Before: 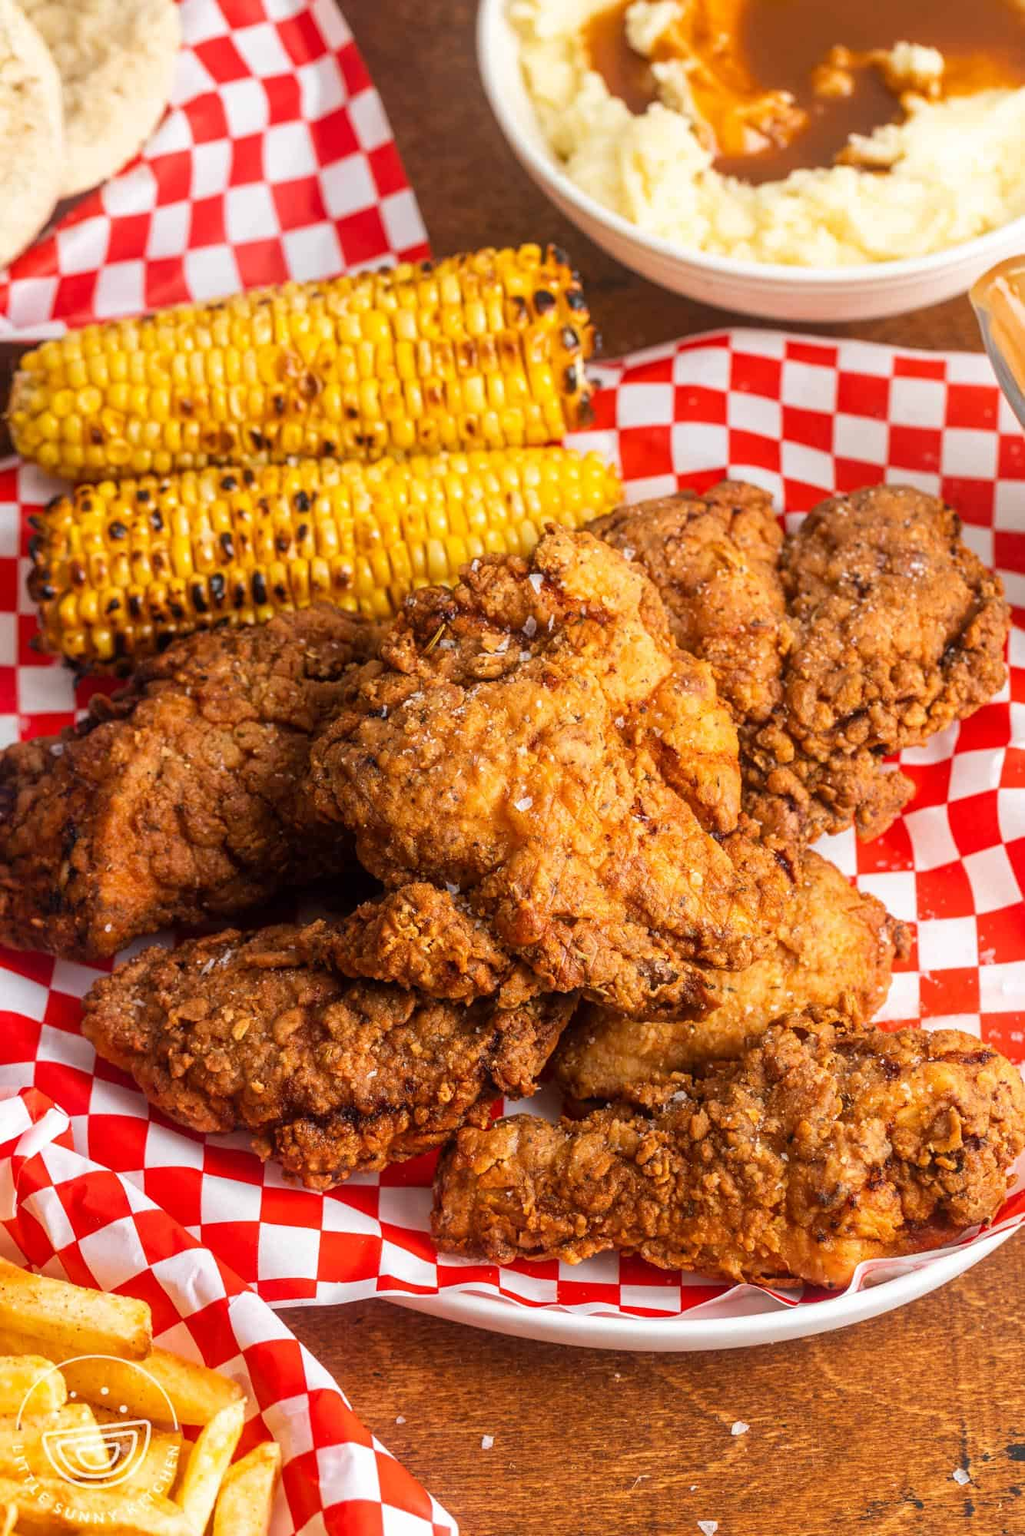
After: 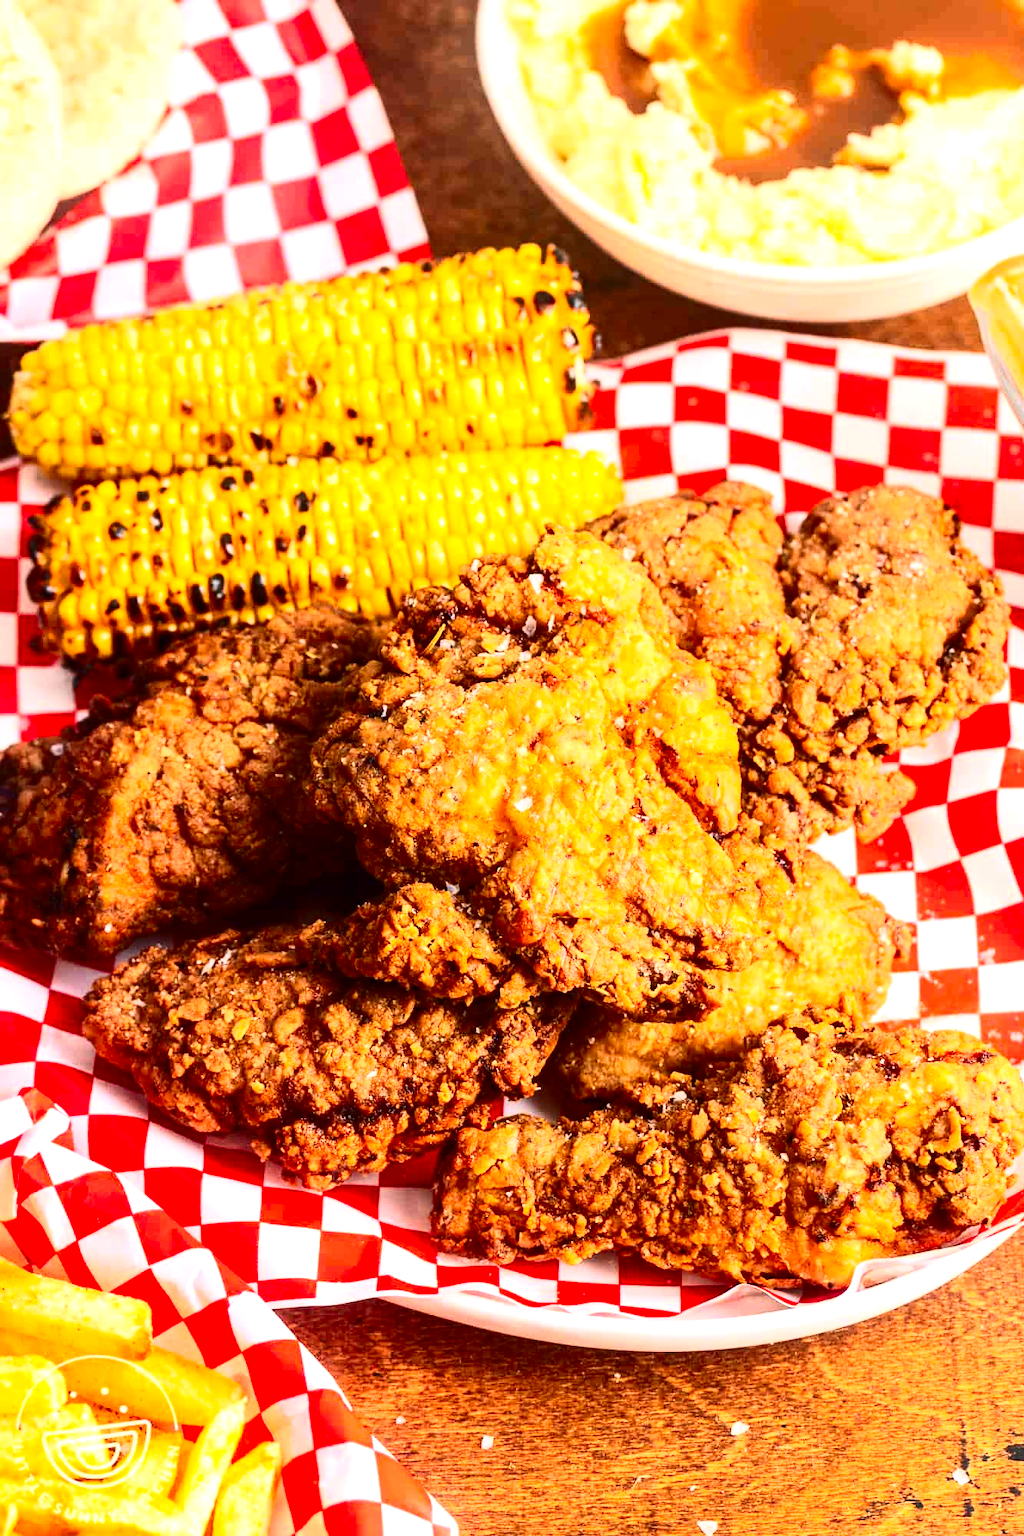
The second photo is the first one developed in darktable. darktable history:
contrast brightness saturation: contrast 0.408, brightness 0.041, saturation 0.25
exposure: black level correction 0, exposure 0.692 EV, compensate highlight preservation false
